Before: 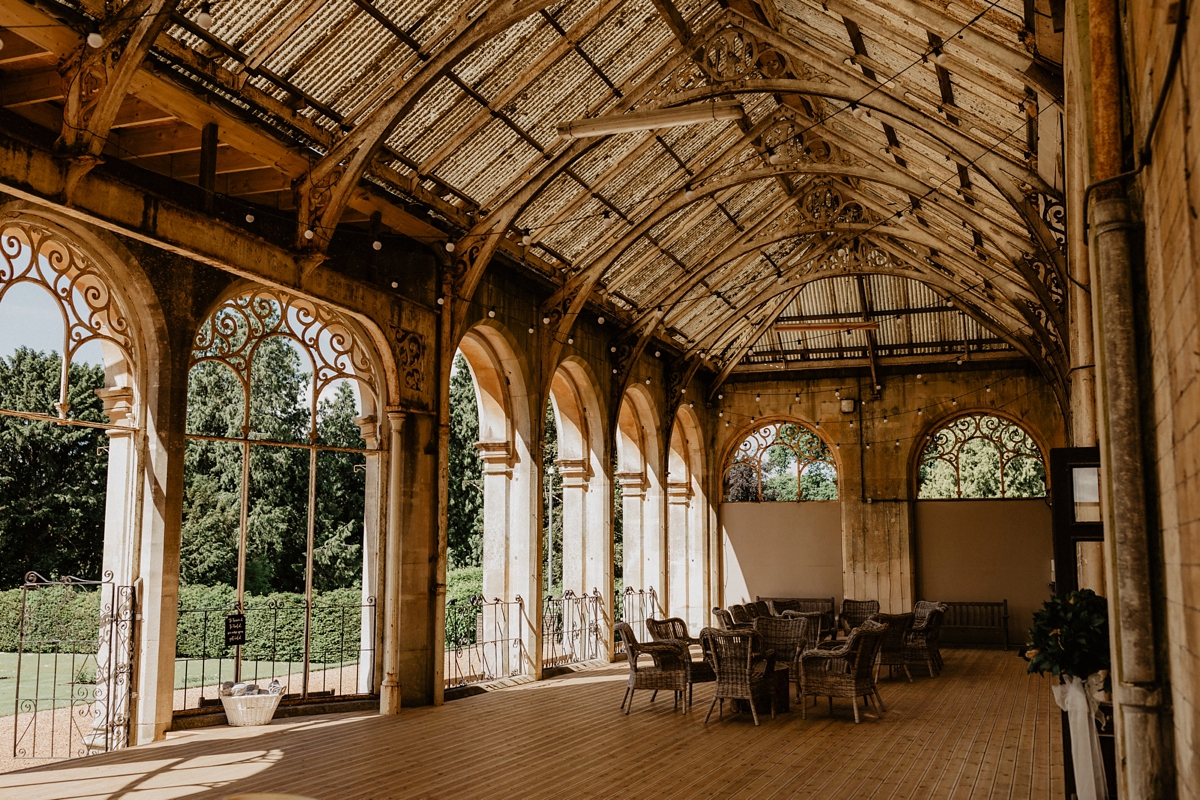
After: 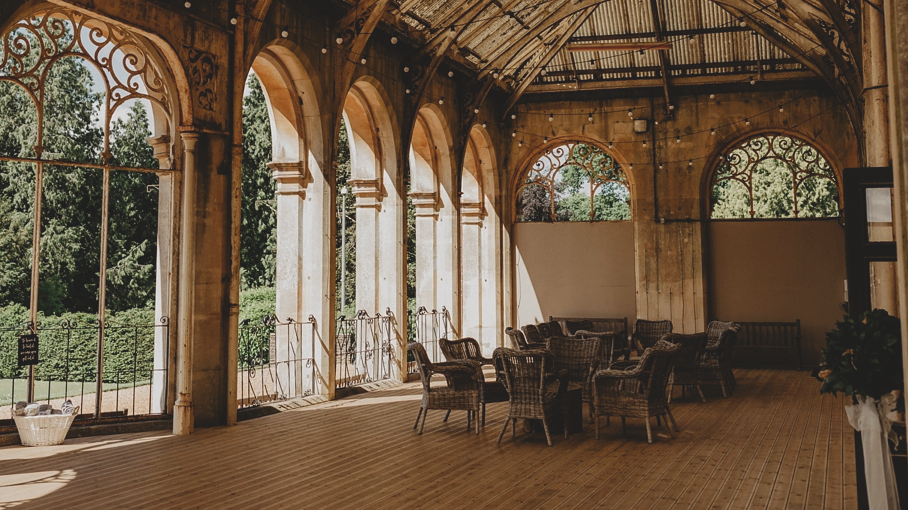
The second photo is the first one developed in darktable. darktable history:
exposure: black level correction -0.014, exposure -0.193 EV, compensate highlight preservation false
crop and rotate: left 17.299%, top 35.115%, right 7.015%, bottom 1.024%
